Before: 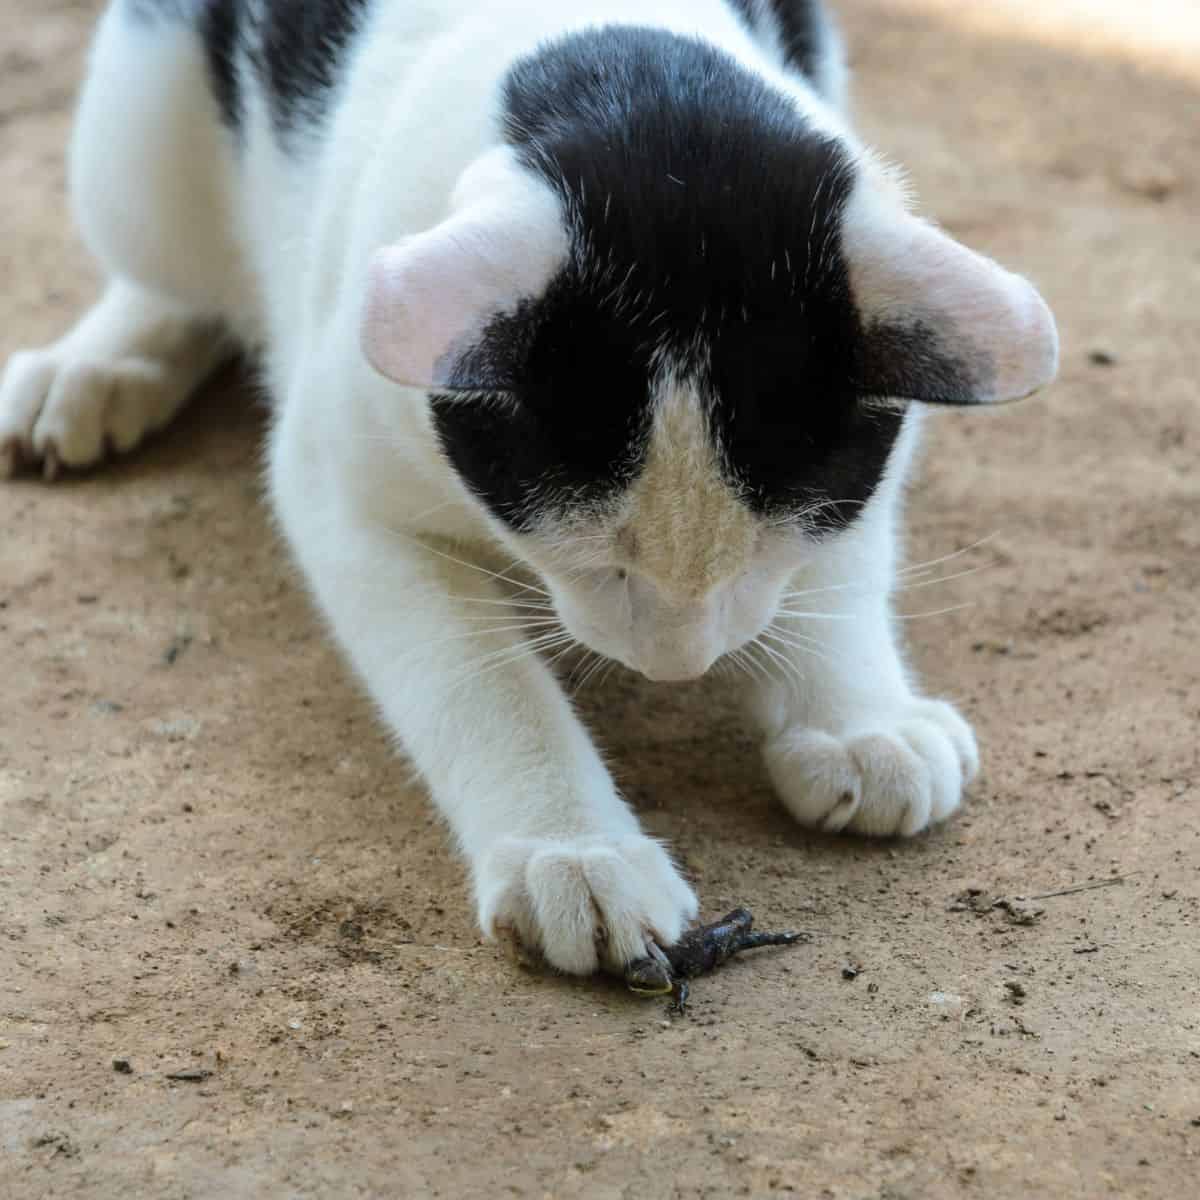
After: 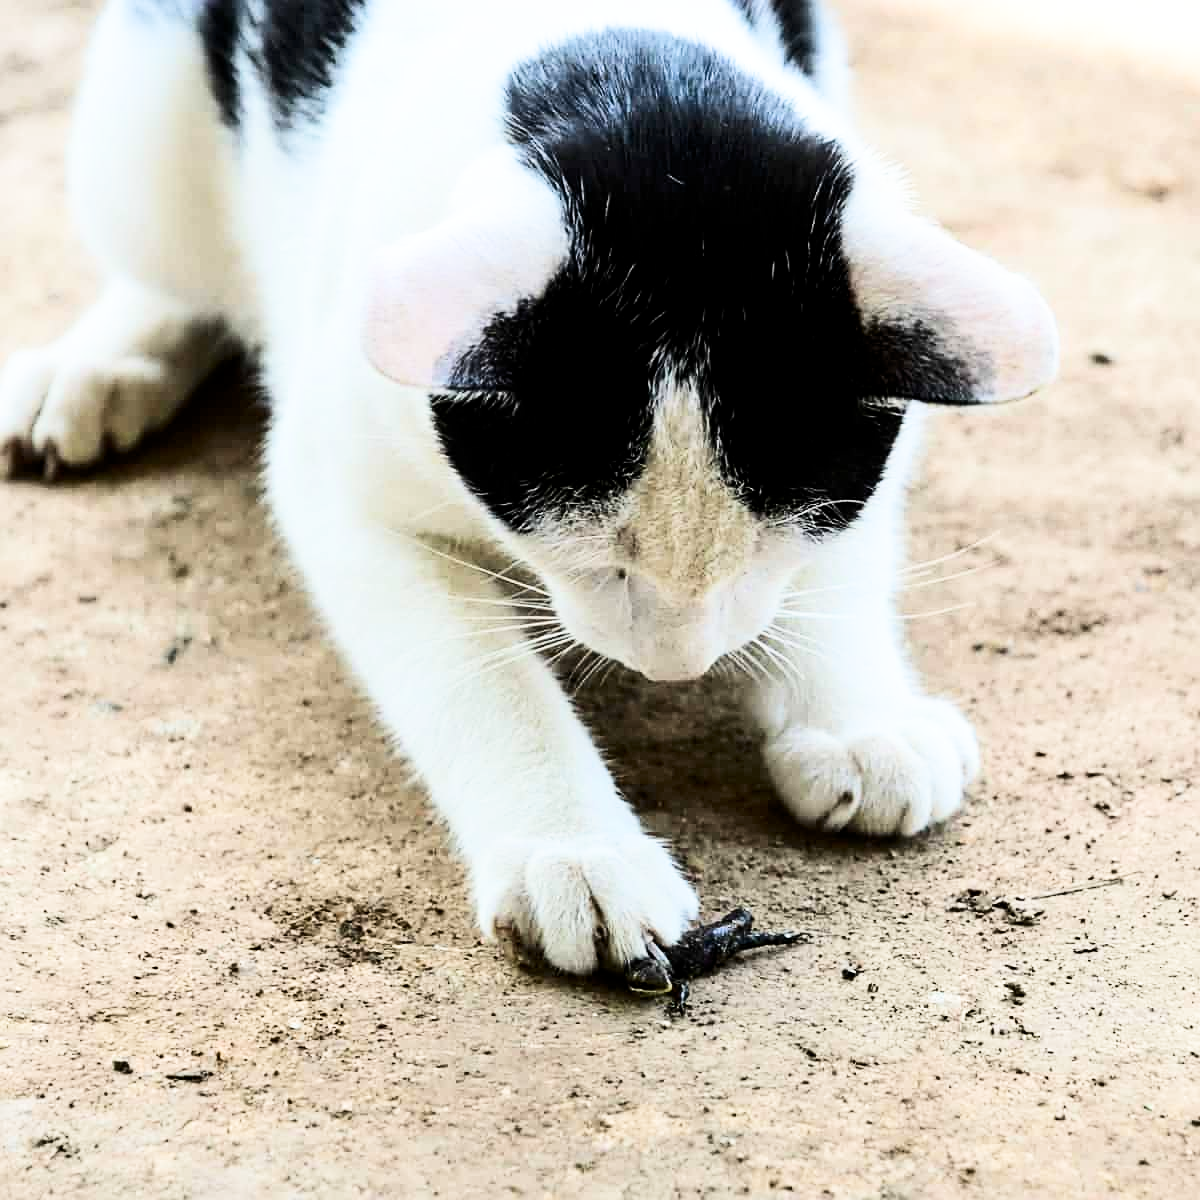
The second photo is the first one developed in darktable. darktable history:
contrast brightness saturation: contrast 0.277
exposure: exposure 0.207 EV, compensate highlight preservation false
sharpen: on, module defaults
filmic rgb: middle gray luminance 12.48%, black relative exposure -10.08 EV, white relative exposure 3.47 EV, target black luminance 0%, hardness 5.79, latitude 45.05%, contrast 1.223, highlights saturation mix 6.42%, shadows ↔ highlights balance 27.14%, add noise in highlights 0, color science v3 (2019), use custom middle-gray values true, contrast in highlights soft
